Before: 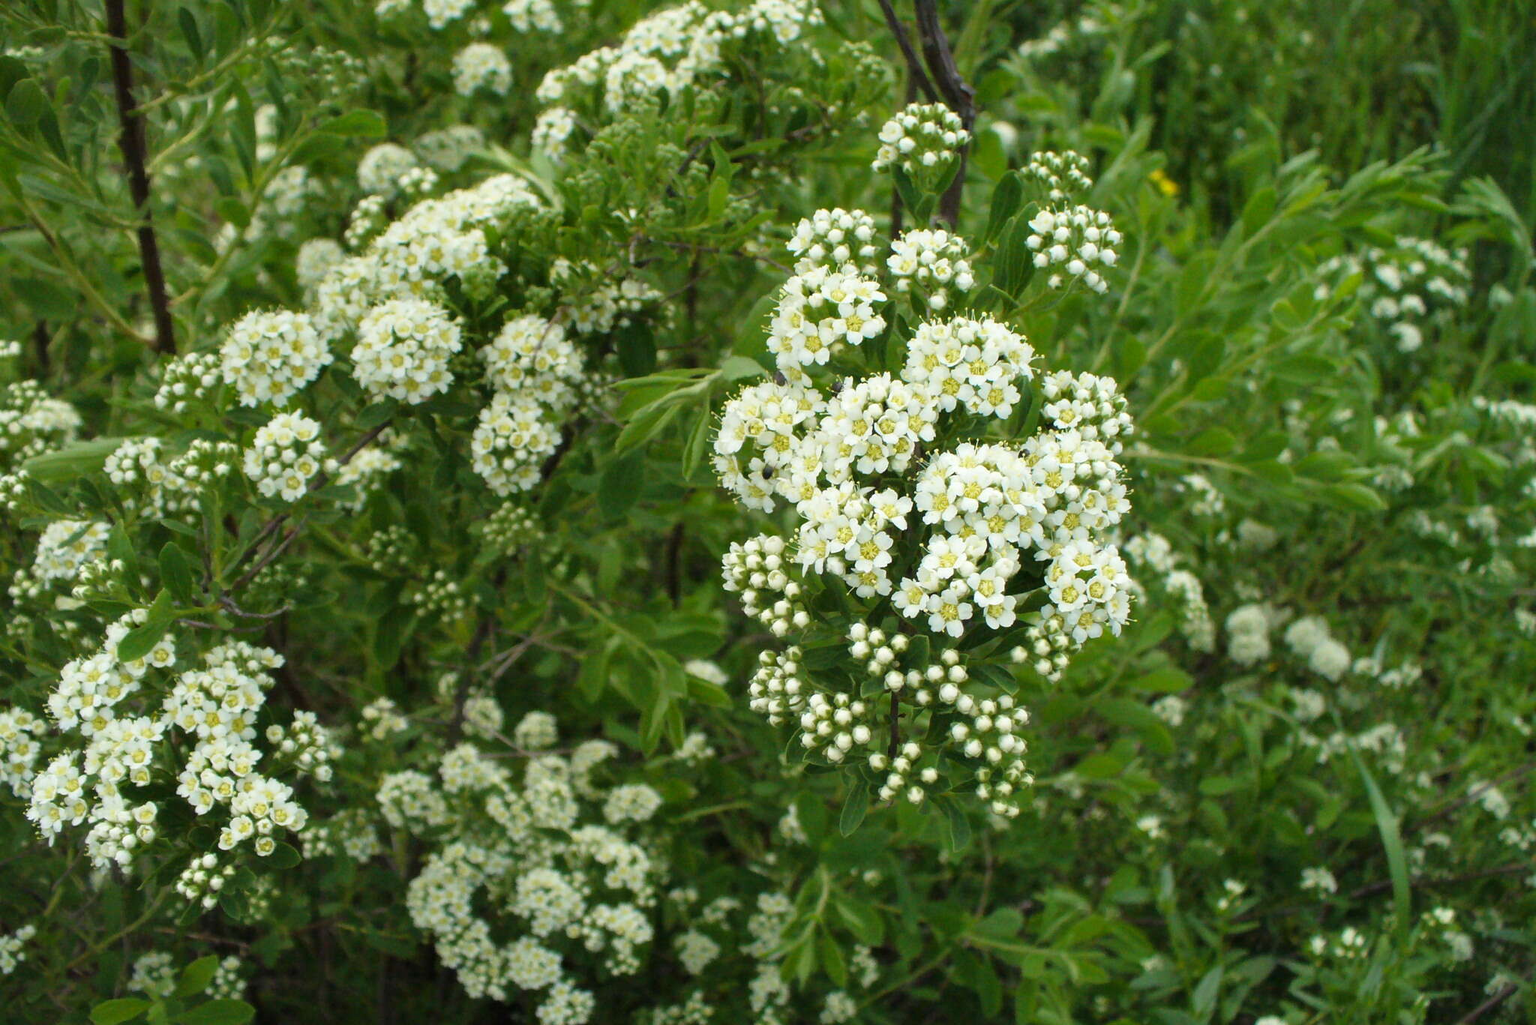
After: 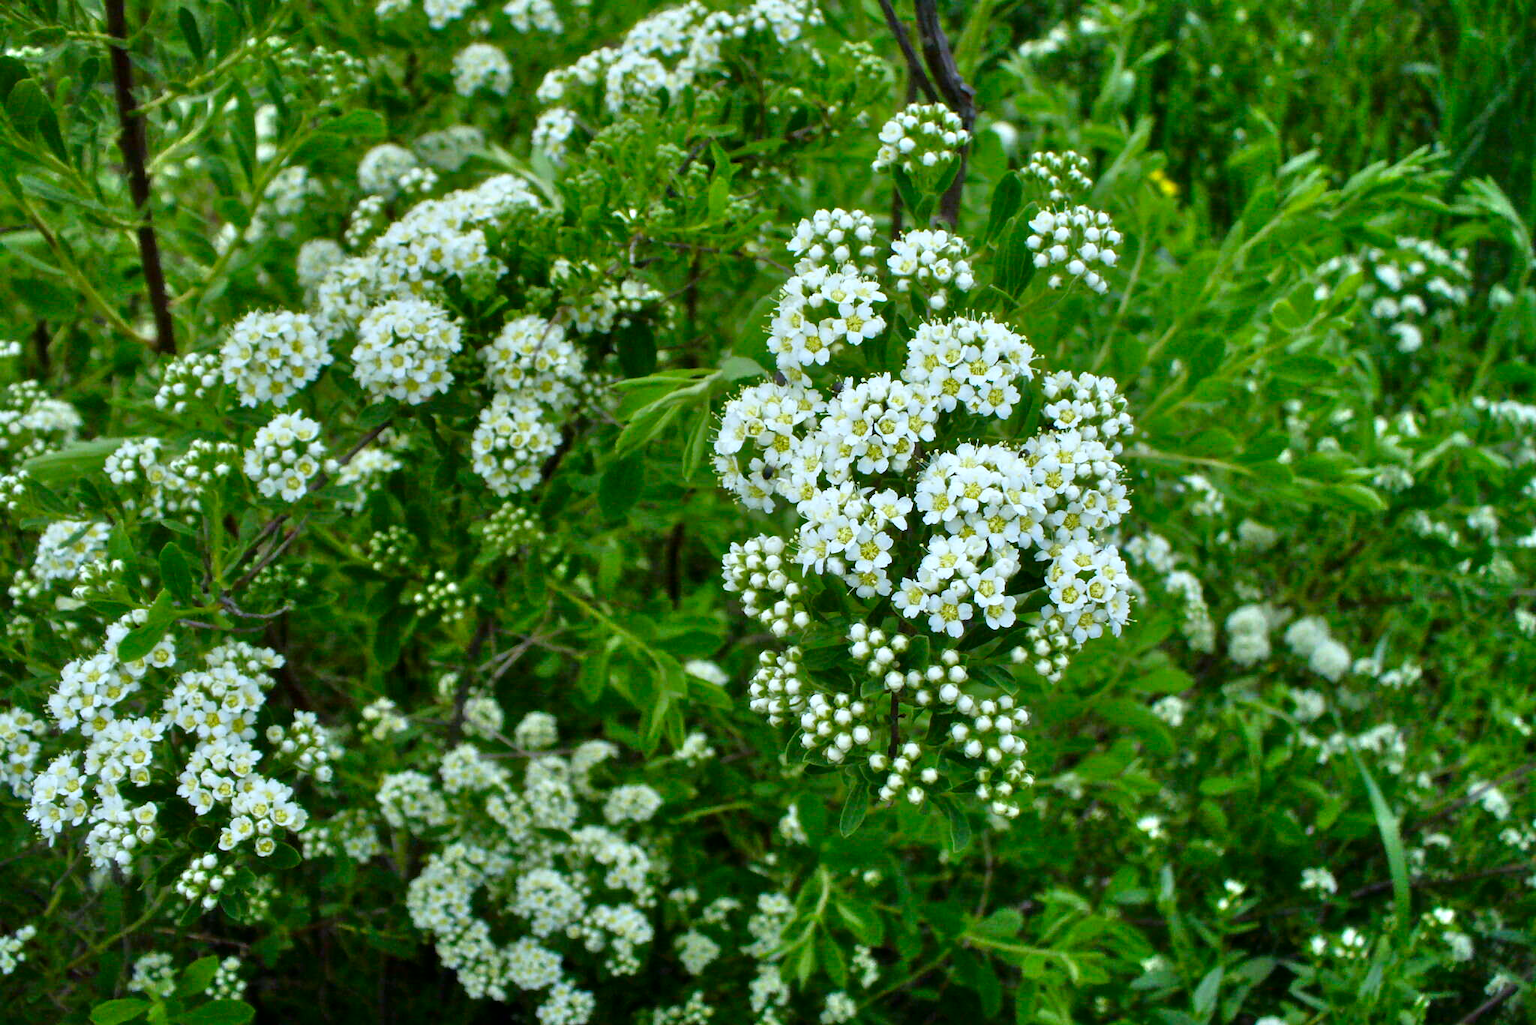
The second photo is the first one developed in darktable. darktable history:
white balance: red 0.926, green 1.003, blue 1.133
contrast brightness saturation: contrast 0.1, brightness -0.26, saturation 0.14
tone equalizer: -7 EV 0.15 EV, -6 EV 0.6 EV, -5 EV 1.15 EV, -4 EV 1.33 EV, -3 EV 1.15 EV, -2 EV 0.6 EV, -1 EV 0.15 EV, mask exposure compensation -0.5 EV
